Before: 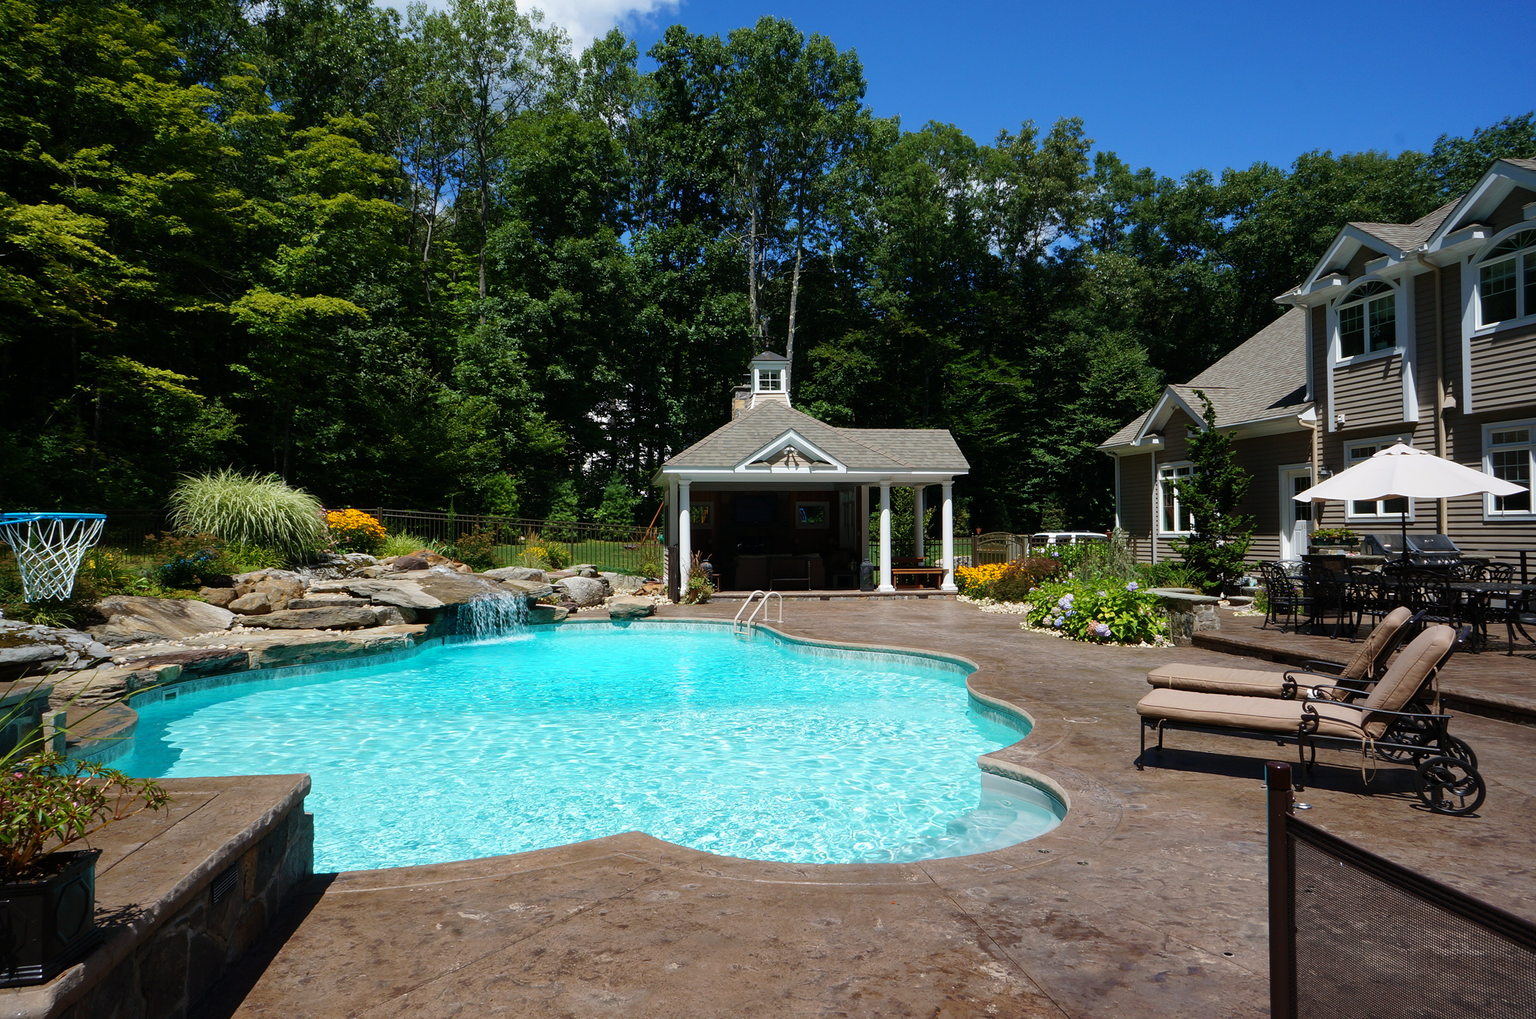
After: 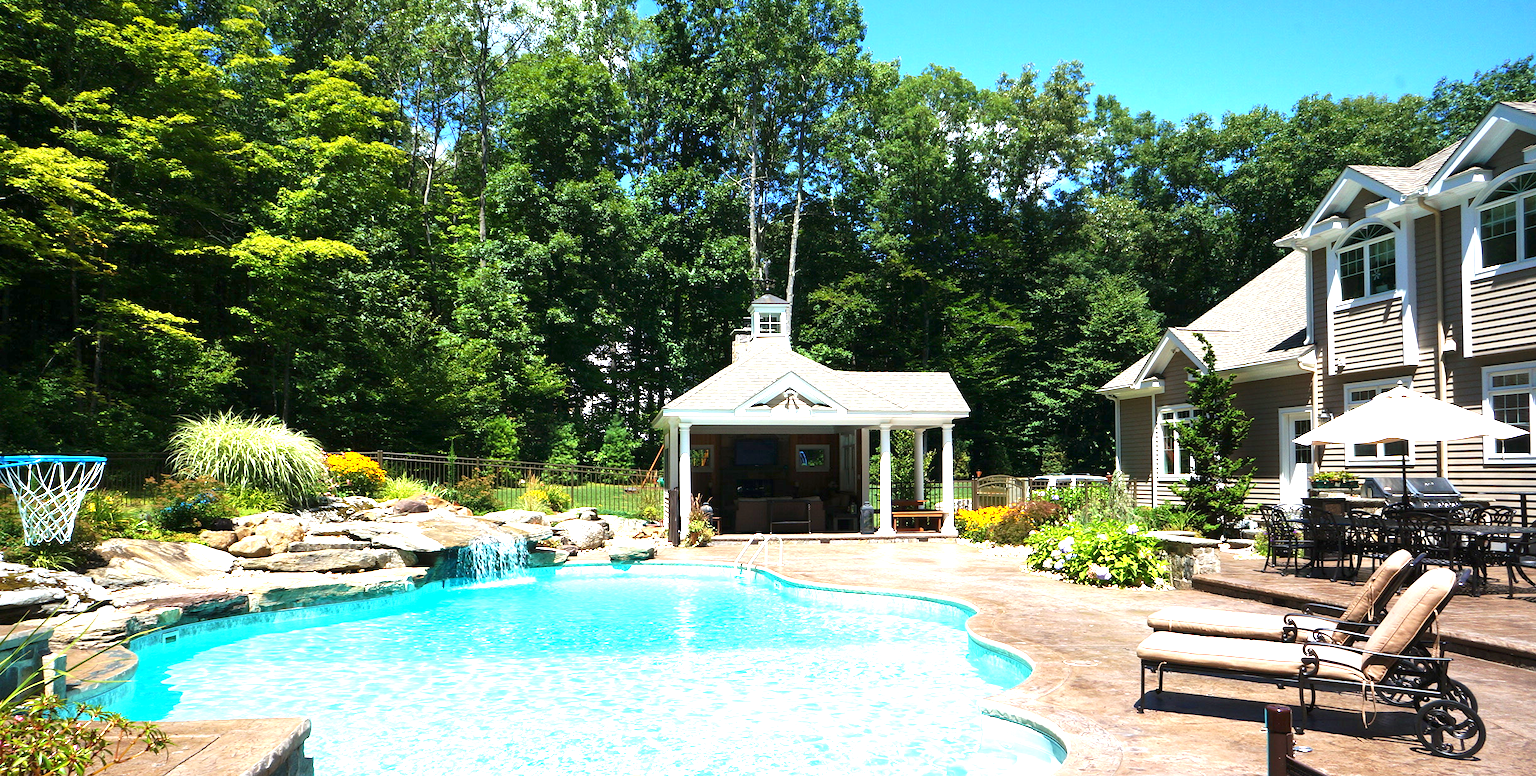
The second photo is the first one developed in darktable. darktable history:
exposure: exposure 1.989 EV, compensate exposure bias true, compensate highlight preservation false
crop: top 5.605%, bottom 18.173%
